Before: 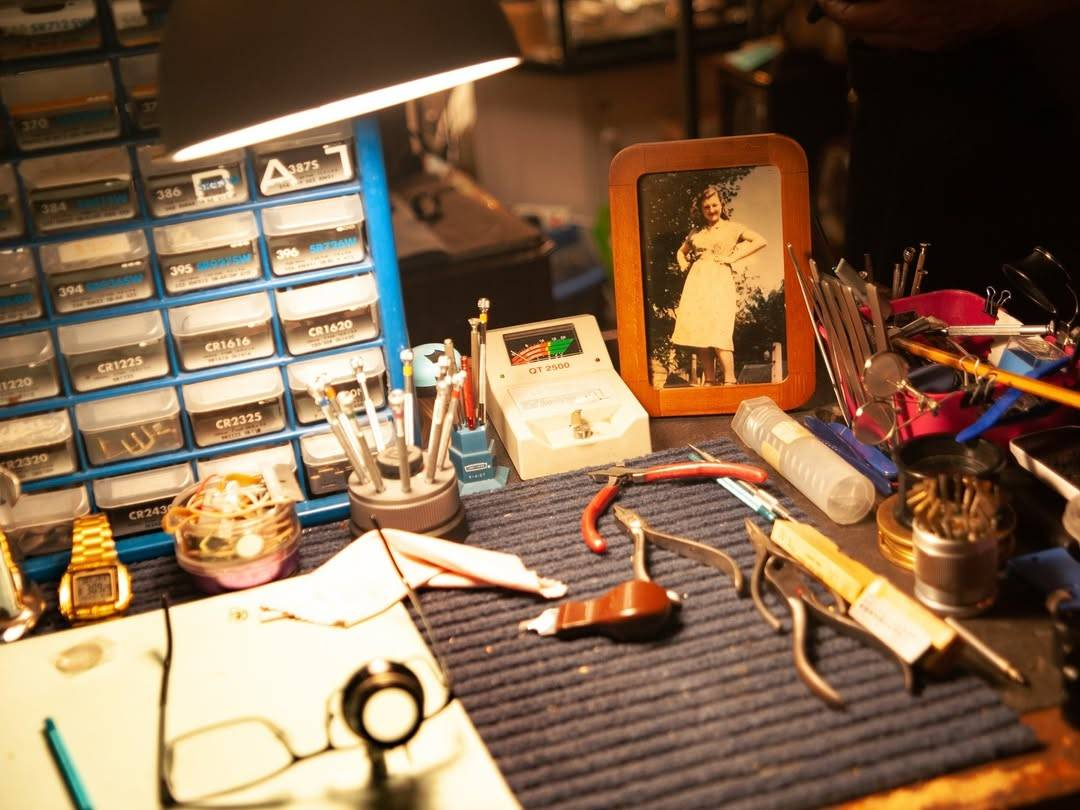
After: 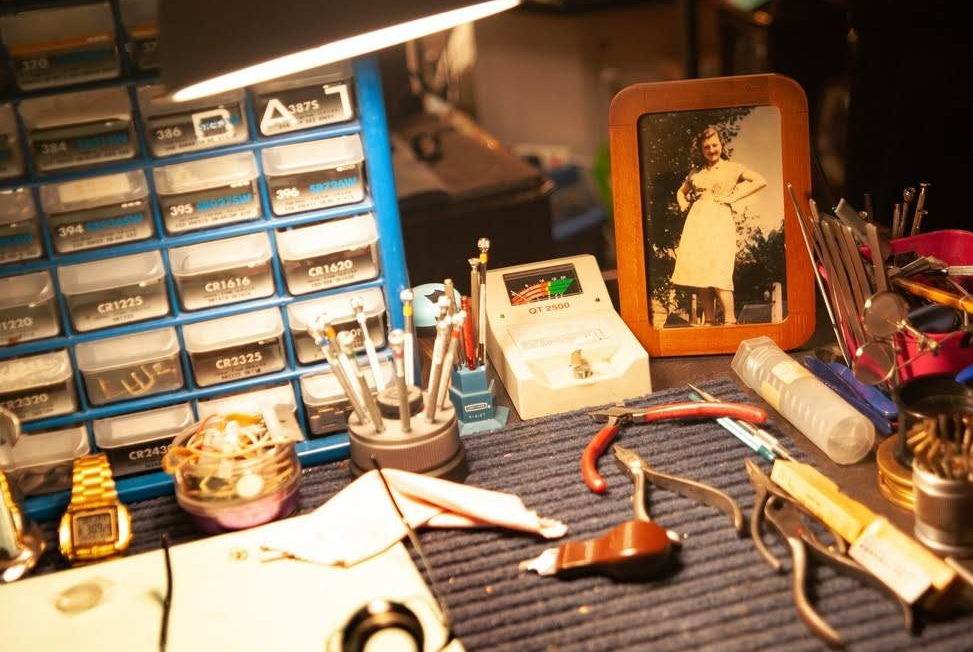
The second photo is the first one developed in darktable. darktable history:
crop: top 7.482%, right 9.879%, bottom 11.992%
